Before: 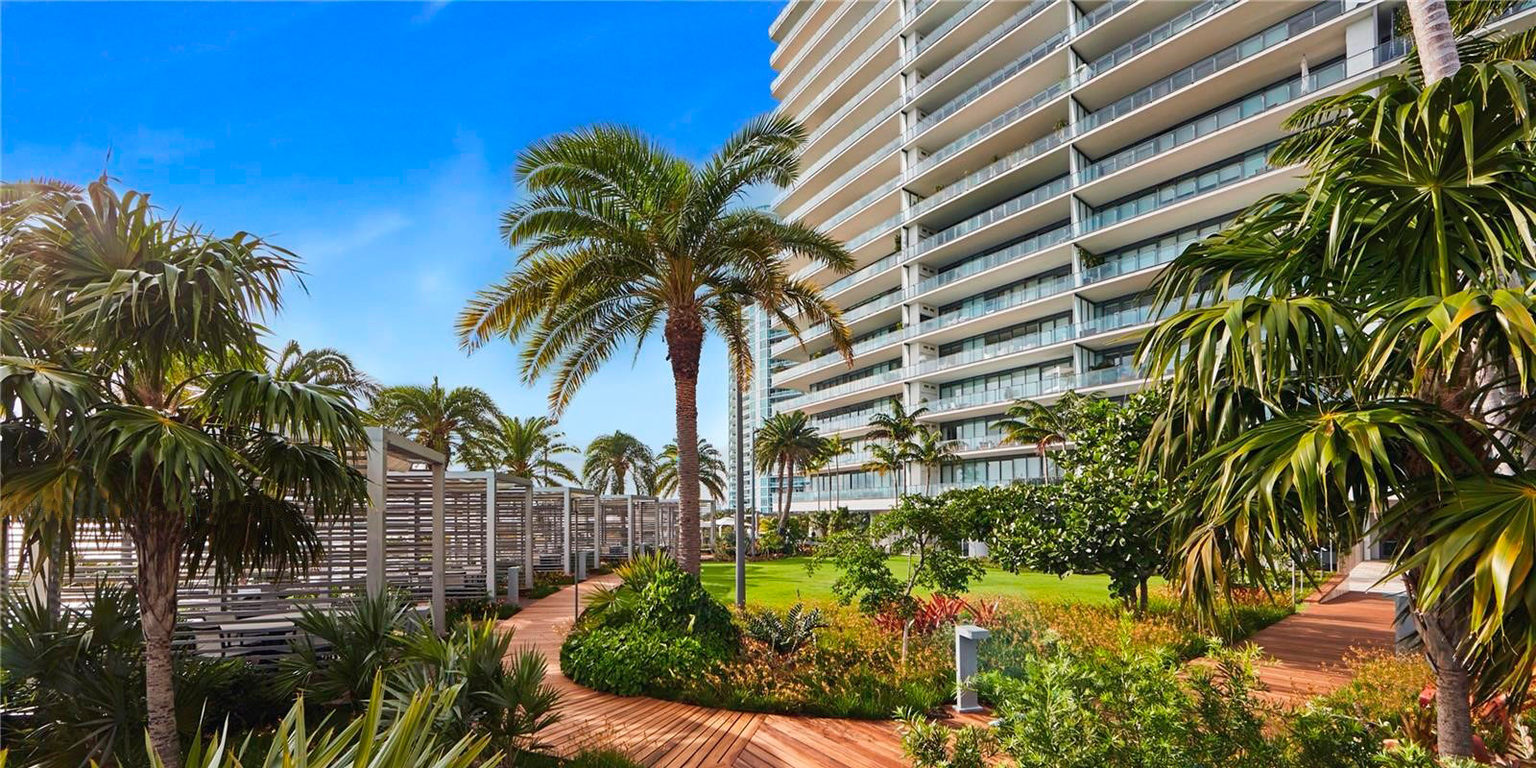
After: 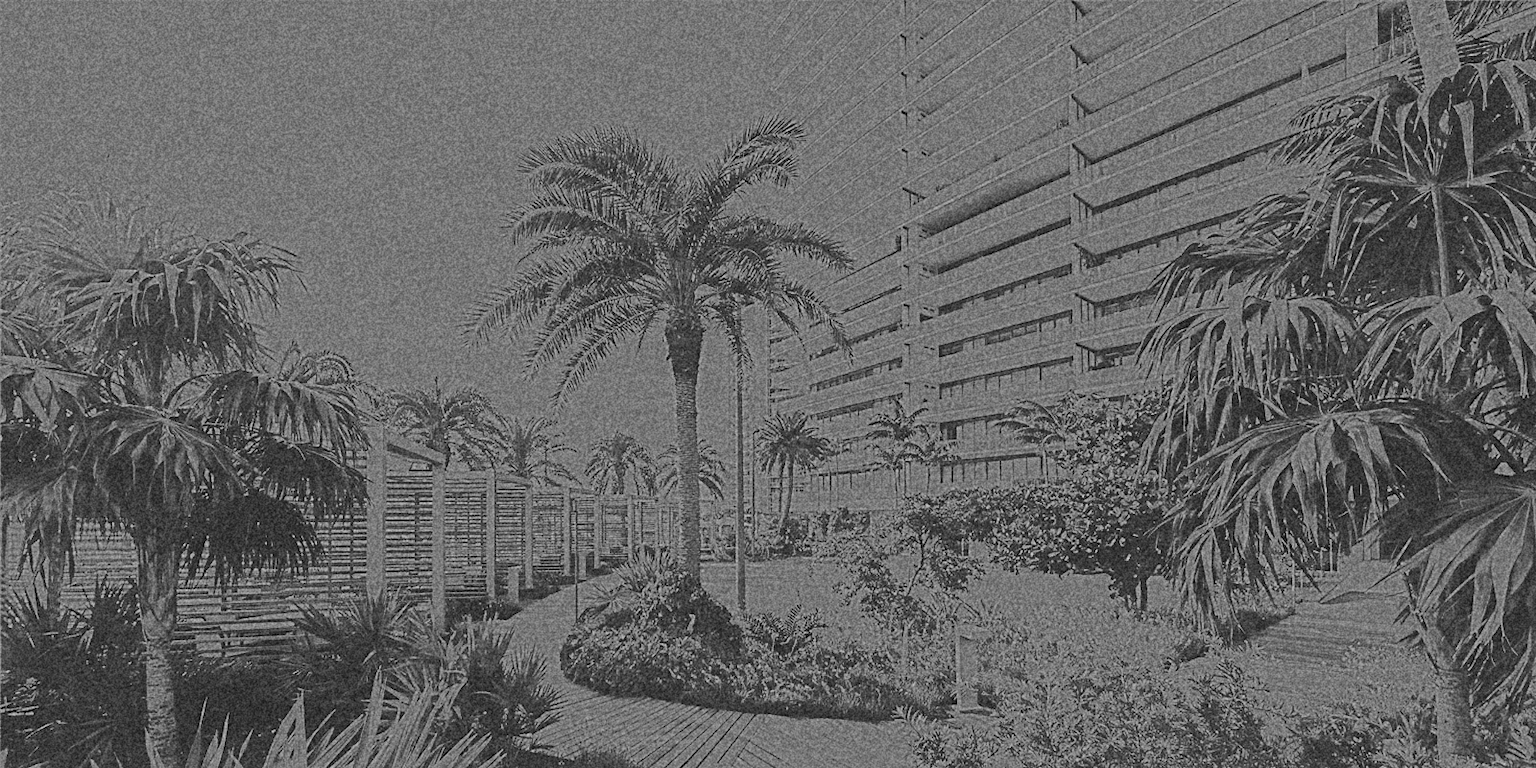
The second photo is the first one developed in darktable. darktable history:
grain: coarseness 46.9 ISO, strength 50.21%, mid-tones bias 0%
exposure: black level correction 0.1, exposure -0.092 EV, compensate highlight preservation false
color balance rgb: perceptual saturation grading › global saturation 20%, perceptual saturation grading › highlights -25%, perceptual saturation grading › shadows 25%
highpass: sharpness 5.84%, contrast boost 8.44%
